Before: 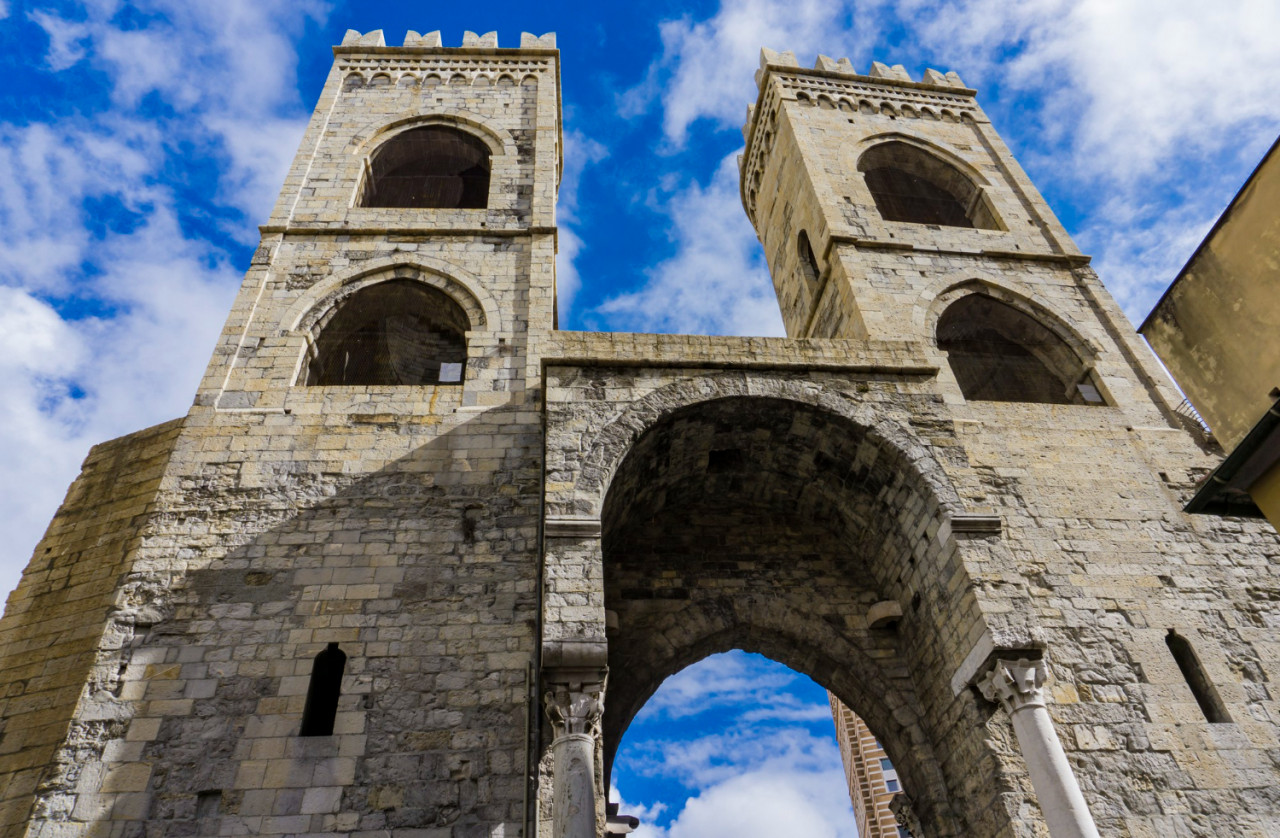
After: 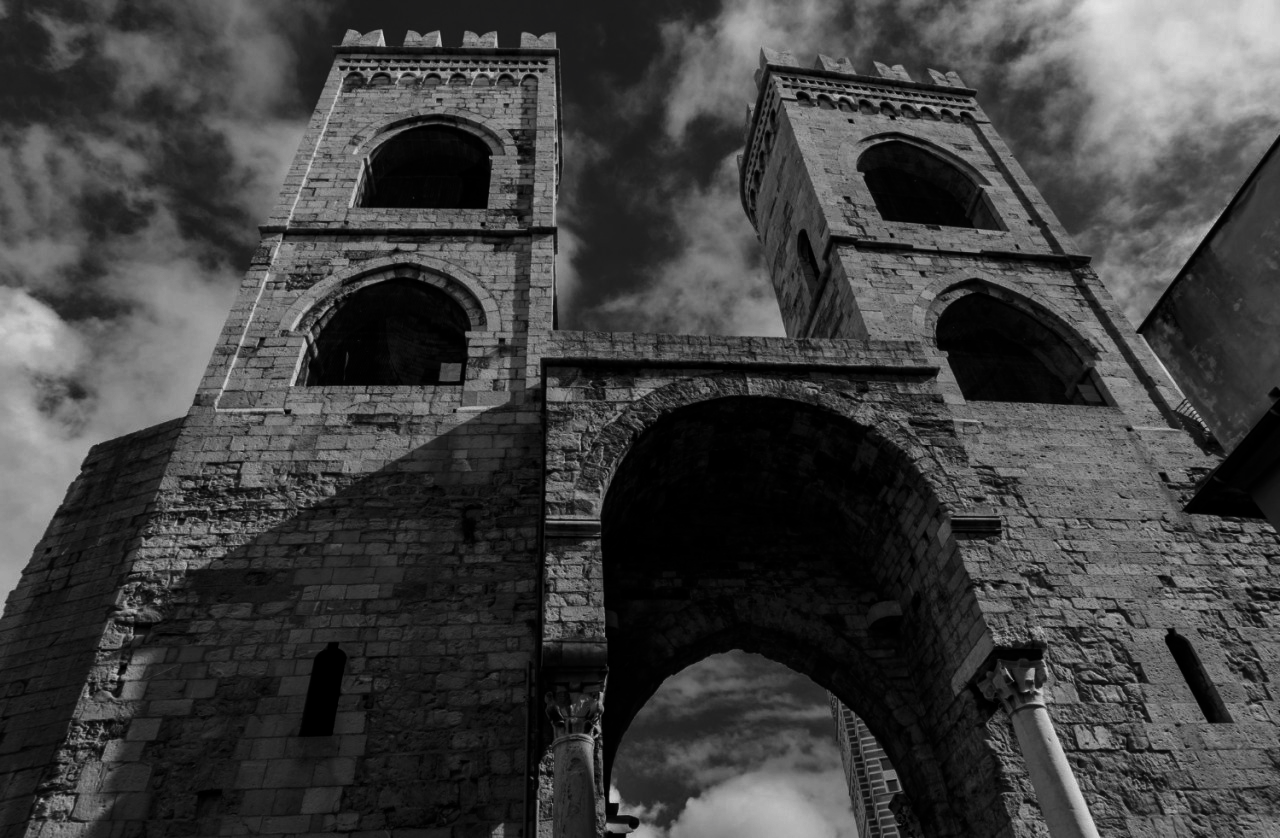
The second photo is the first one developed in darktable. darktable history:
contrast brightness saturation: contrast -0.034, brightness -0.61, saturation -1
